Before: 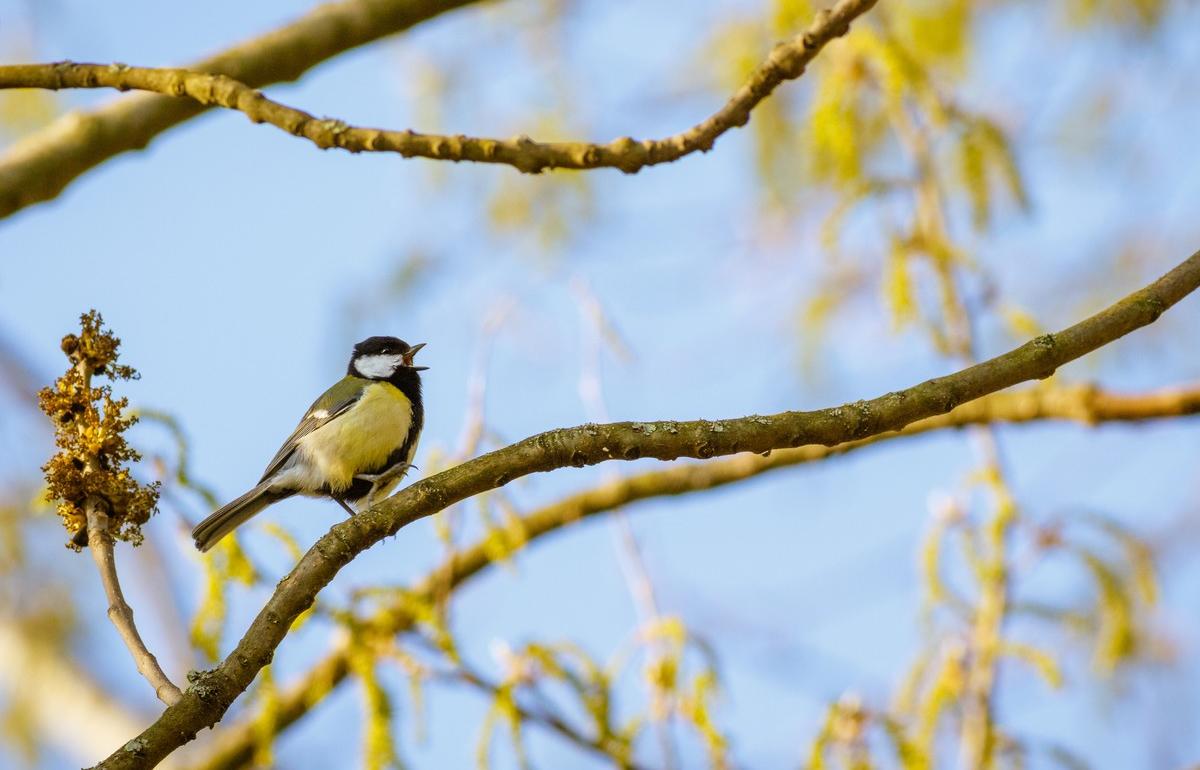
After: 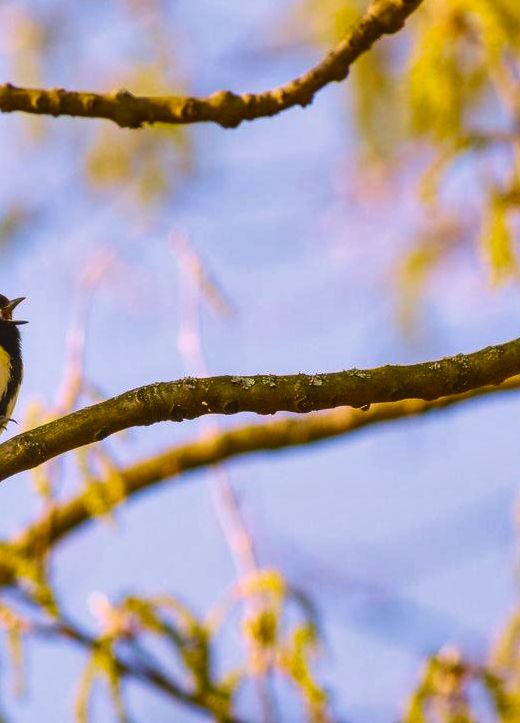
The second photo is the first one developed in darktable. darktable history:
color correction: highlights a* 12.23, highlights b* 5.41
crop: left 33.452%, top 6.025%, right 23.155%
velvia: on, module defaults
shadows and highlights: shadows 75, highlights -60.85, soften with gaussian
lowpass: radius 0.1, contrast 0.85, saturation 1.1, unbound 0
tone equalizer: -8 EV -0.417 EV, -7 EV -0.389 EV, -6 EV -0.333 EV, -5 EV -0.222 EV, -3 EV 0.222 EV, -2 EV 0.333 EV, -1 EV 0.389 EV, +0 EV 0.417 EV, edges refinement/feathering 500, mask exposure compensation -1.57 EV, preserve details no
